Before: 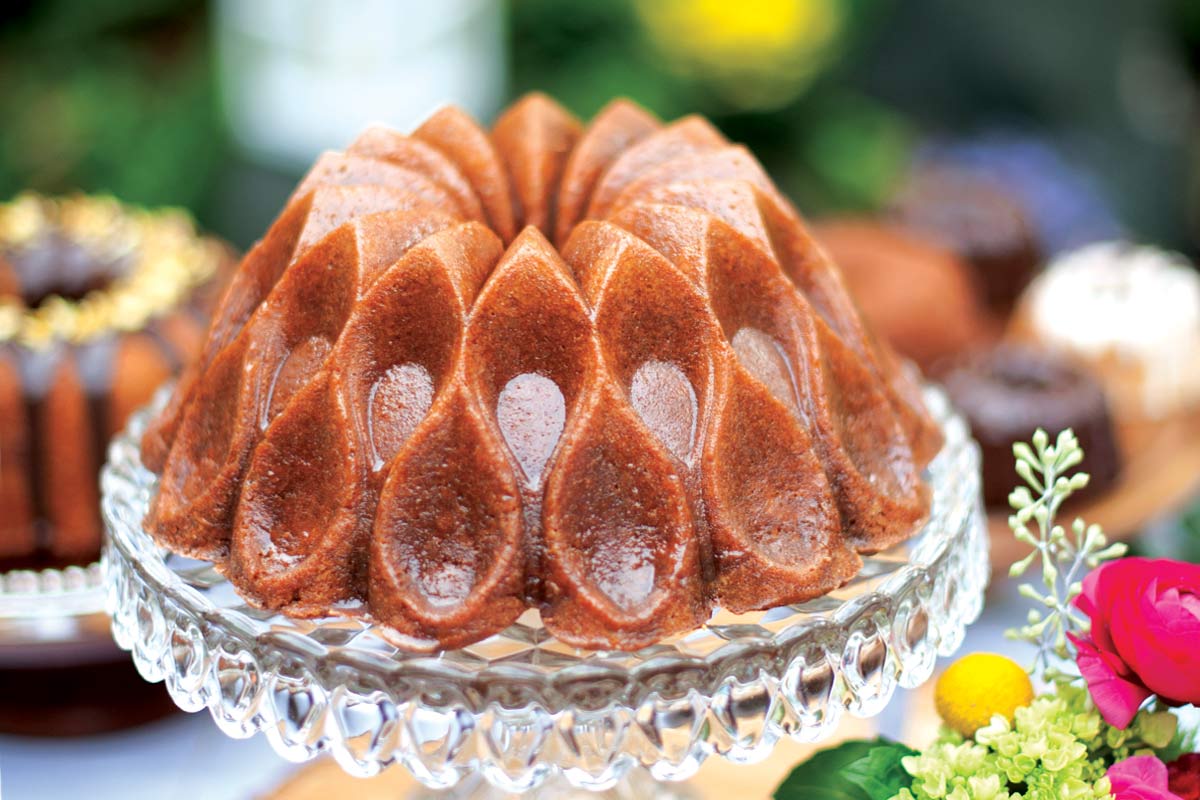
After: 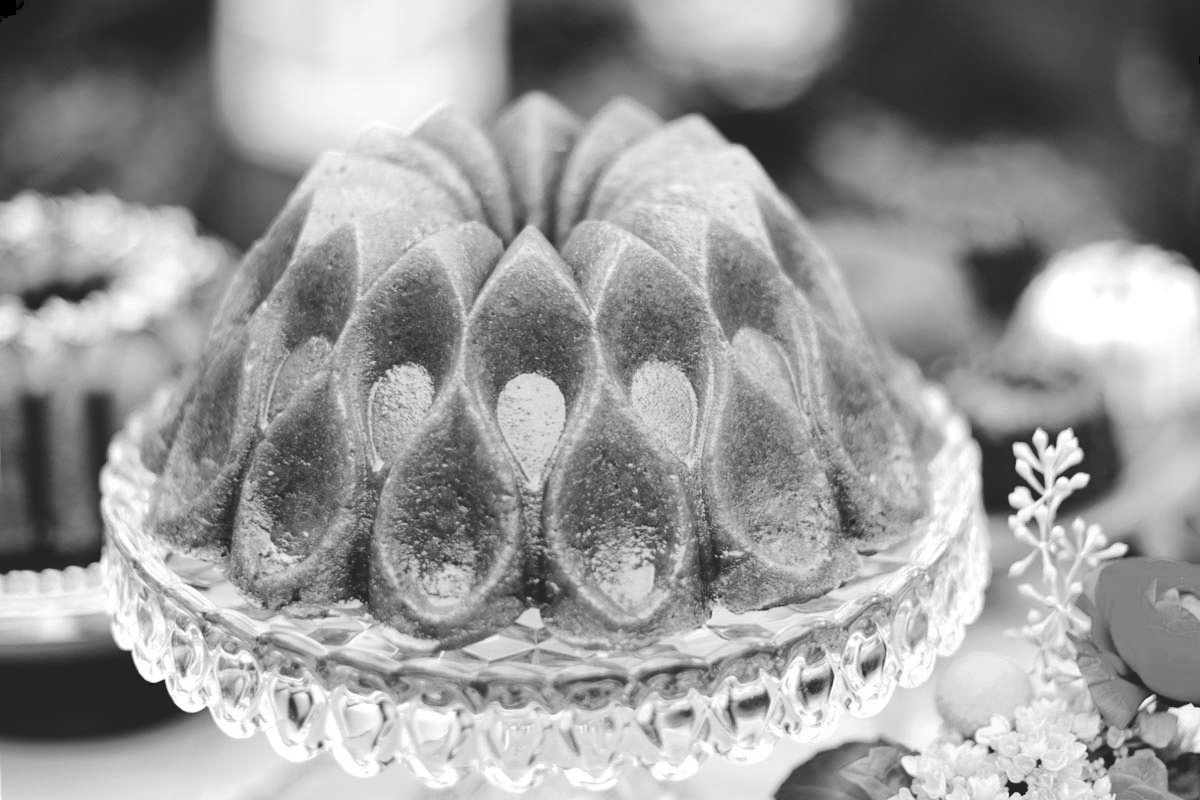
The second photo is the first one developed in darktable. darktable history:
monochrome: on, module defaults
tone curve: curves: ch0 [(0, 0) (0.003, 0.14) (0.011, 0.141) (0.025, 0.141) (0.044, 0.142) (0.069, 0.146) (0.1, 0.151) (0.136, 0.16) (0.177, 0.182) (0.224, 0.214) (0.277, 0.272) (0.335, 0.35) (0.399, 0.453) (0.468, 0.548) (0.543, 0.634) (0.623, 0.715) (0.709, 0.778) (0.801, 0.848) (0.898, 0.902) (1, 1)], preserve colors none
